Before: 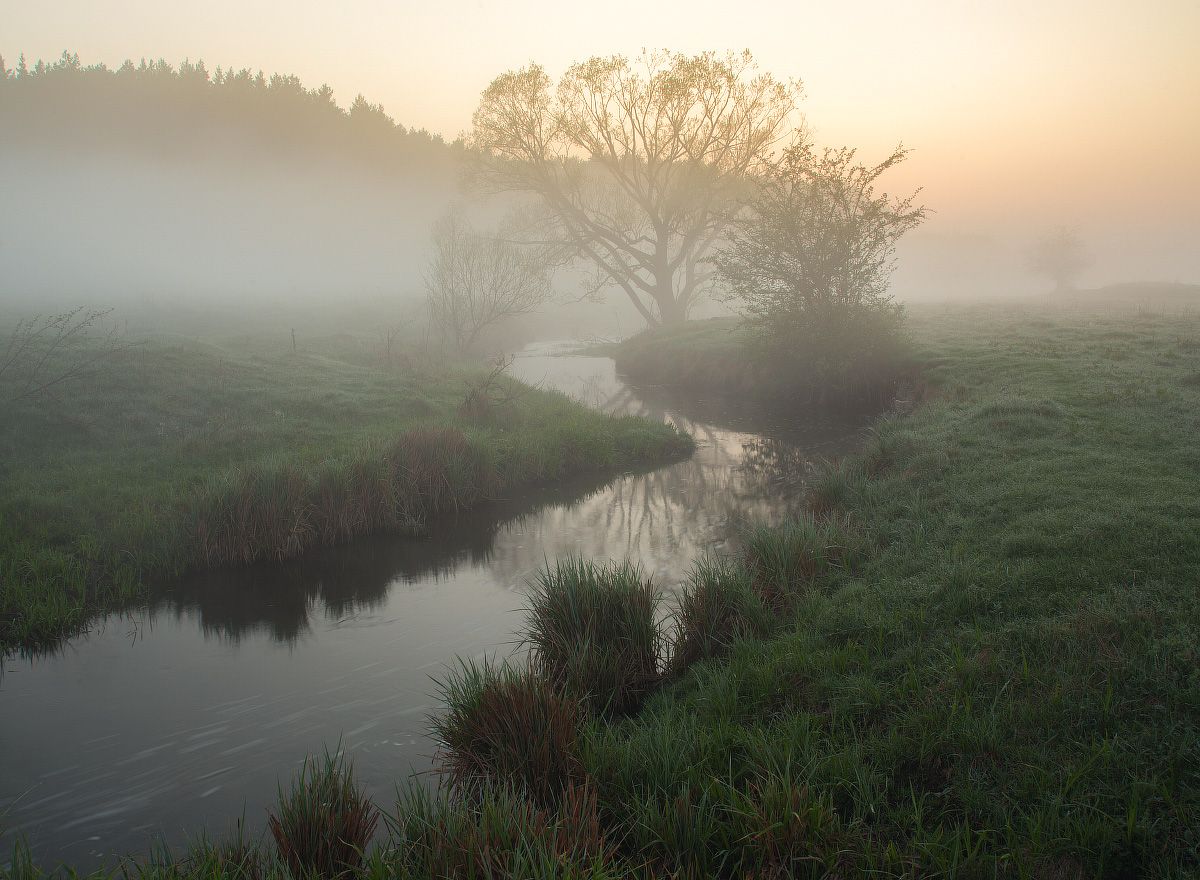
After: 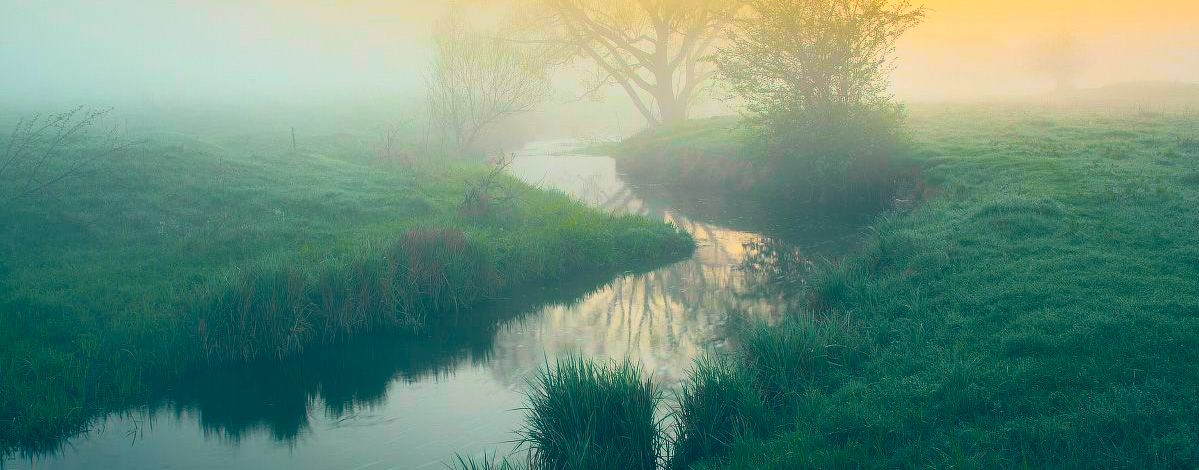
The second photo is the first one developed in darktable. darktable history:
color contrast: green-magenta contrast 1.55, blue-yellow contrast 1.83
color balance: lift [1.016, 0.983, 1, 1.017], gamma [0.958, 1, 1, 1], gain [0.981, 1.007, 0.993, 1.002], input saturation 118.26%, contrast 13.43%, contrast fulcrum 21.62%, output saturation 82.76%
crop and rotate: top 23.043%, bottom 23.437%
tone curve: curves: ch0 [(0, 0.005) (0.103, 0.097) (0.18, 0.22) (0.4, 0.485) (0.5, 0.612) (0.668, 0.787) (0.823, 0.894) (1, 0.971)]; ch1 [(0, 0) (0.172, 0.123) (0.324, 0.253) (0.396, 0.388) (0.478, 0.461) (0.499, 0.498) (0.522, 0.528) (0.618, 0.649) (0.753, 0.821) (1, 1)]; ch2 [(0, 0) (0.411, 0.424) (0.496, 0.501) (0.515, 0.514) (0.555, 0.585) (0.641, 0.69) (1, 1)], color space Lab, independent channels, preserve colors none
